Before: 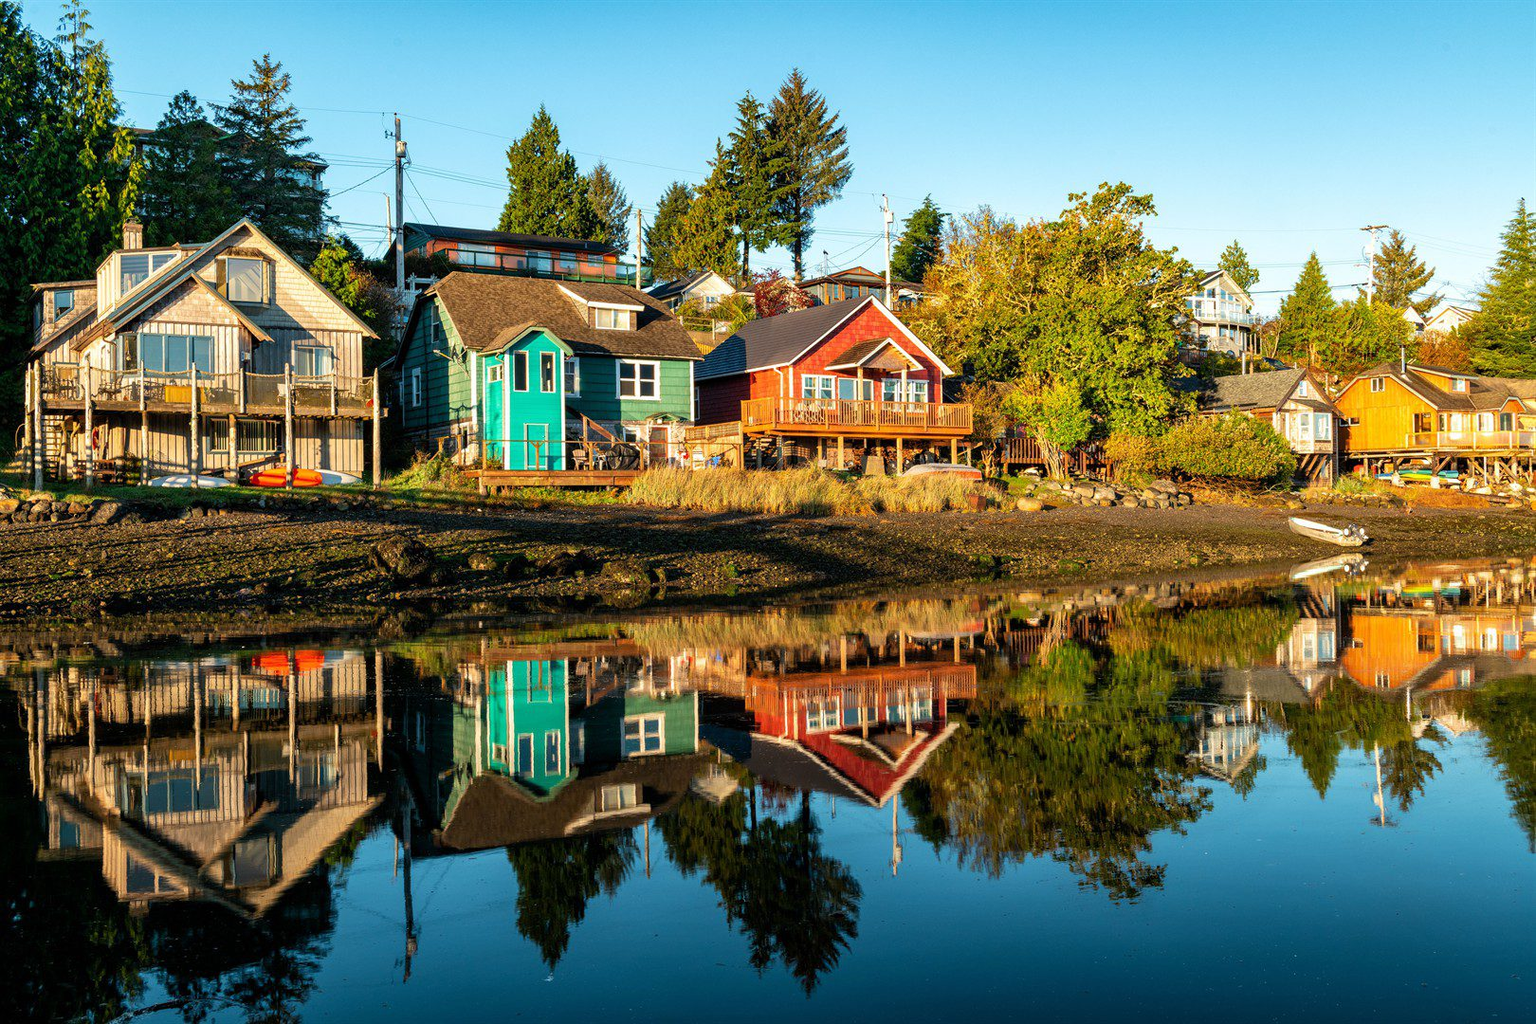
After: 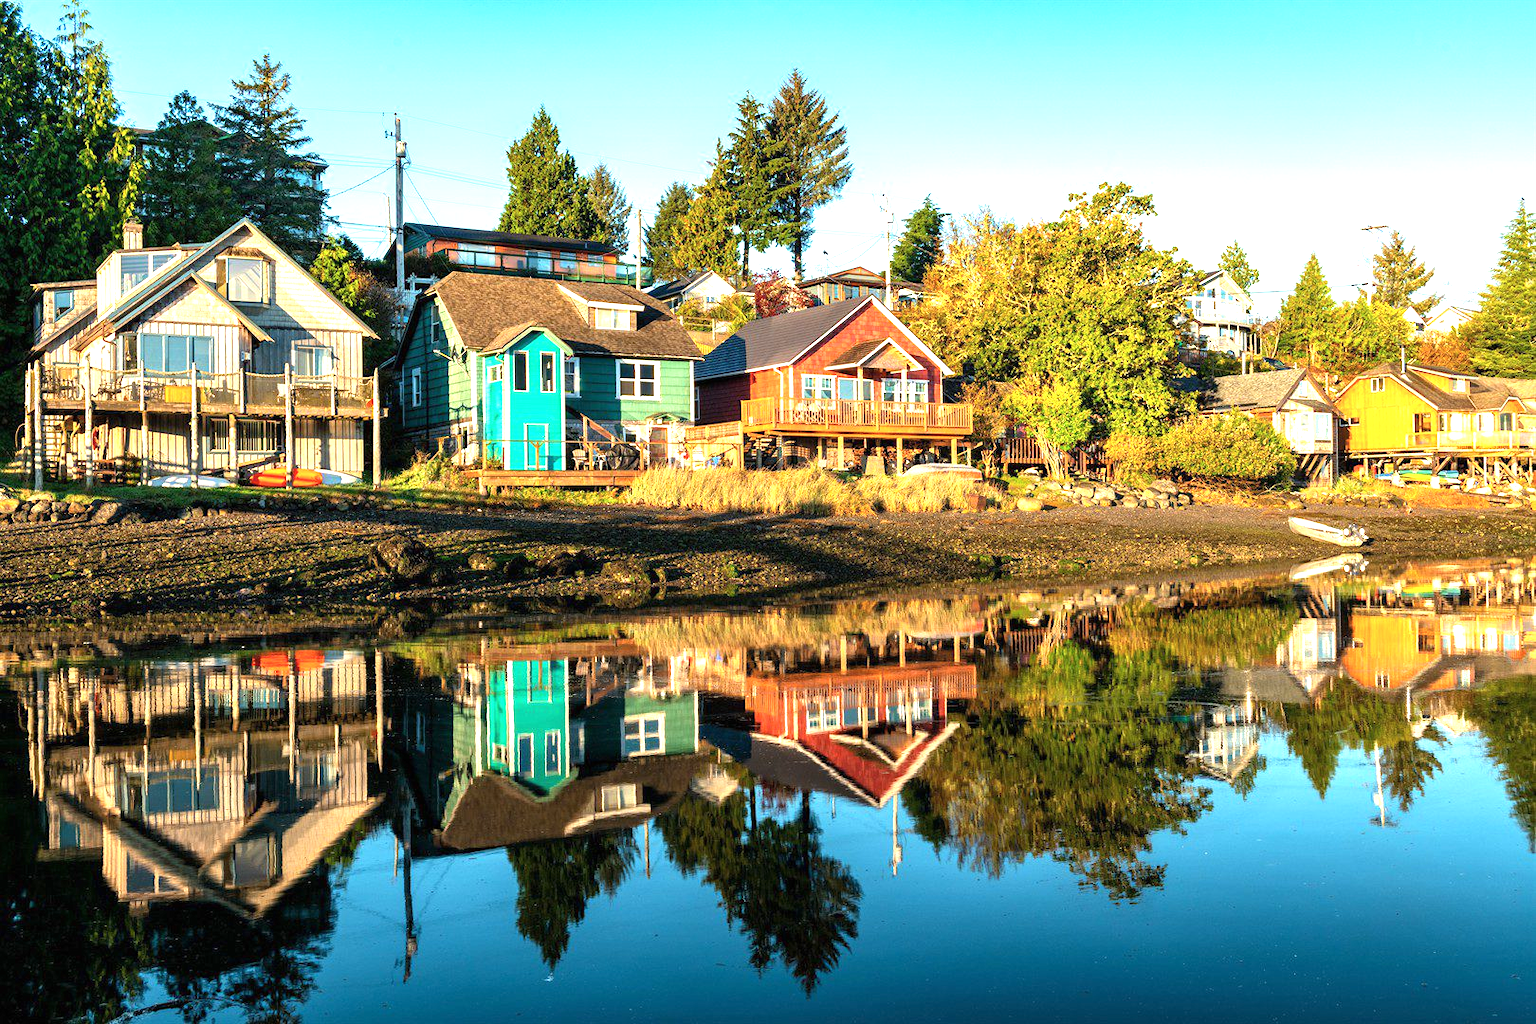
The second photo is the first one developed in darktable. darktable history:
exposure: black level correction 0, exposure 0.953 EV, compensate exposure bias true, compensate highlight preservation false
color zones: curves: ch1 [(0, 0.469) (0.01, 0.469) (0.12, 0.446) (0.248, 0.469) (0.5, 0.5) (0.748, 0.5) (0.99, 0.469) (1, 0.469)]
